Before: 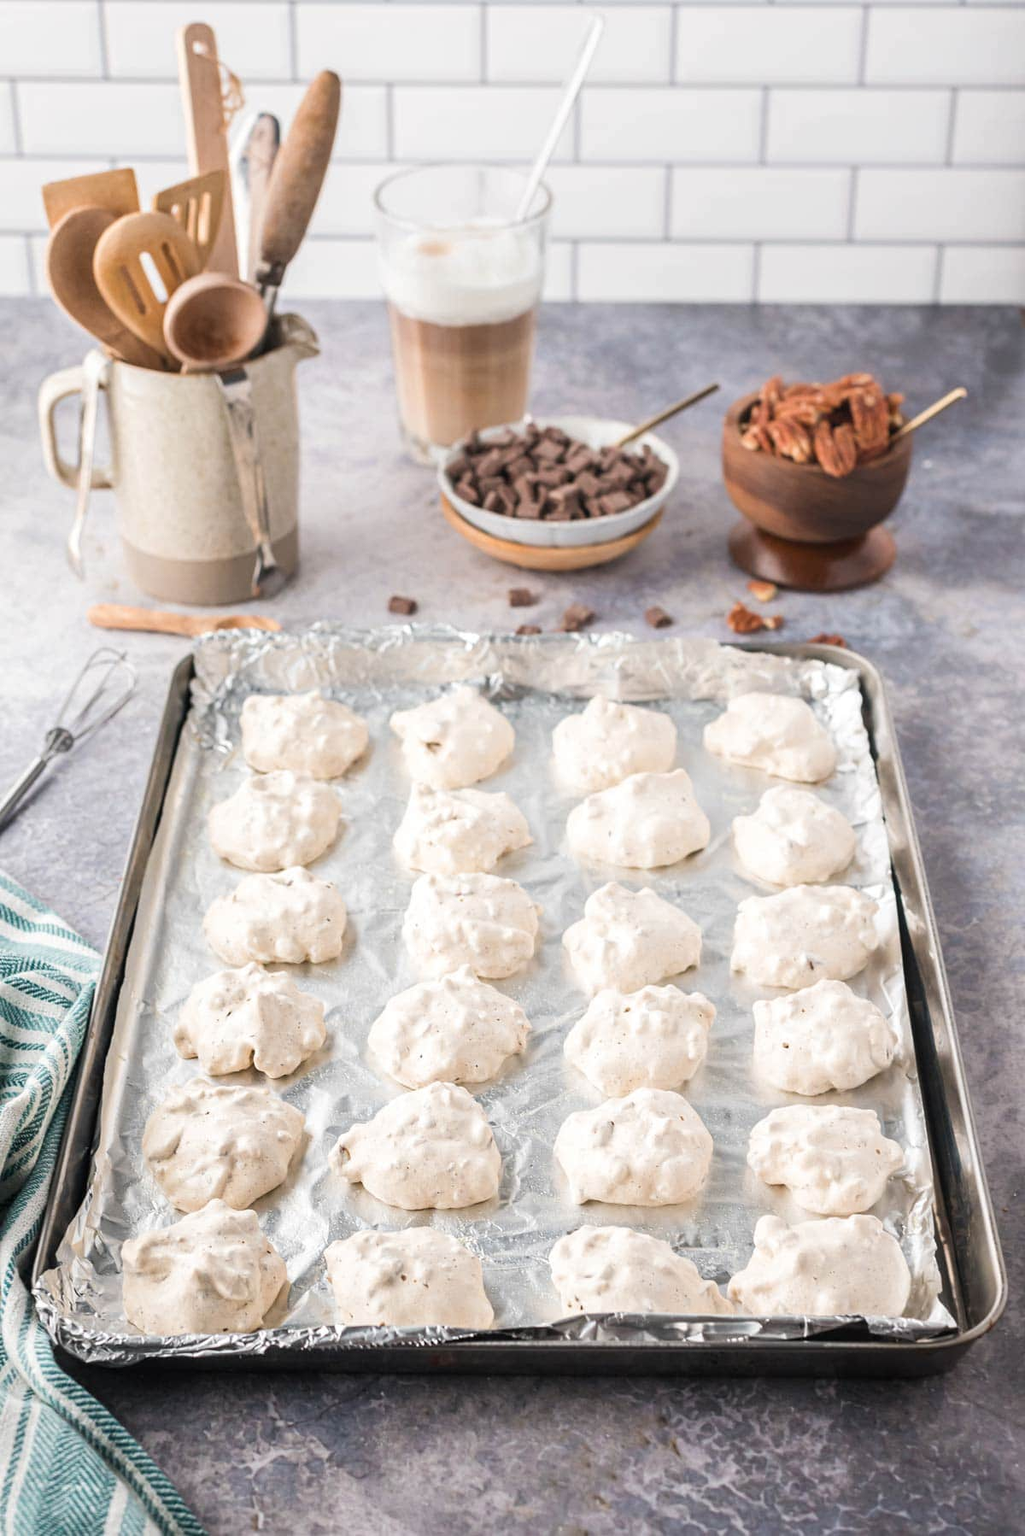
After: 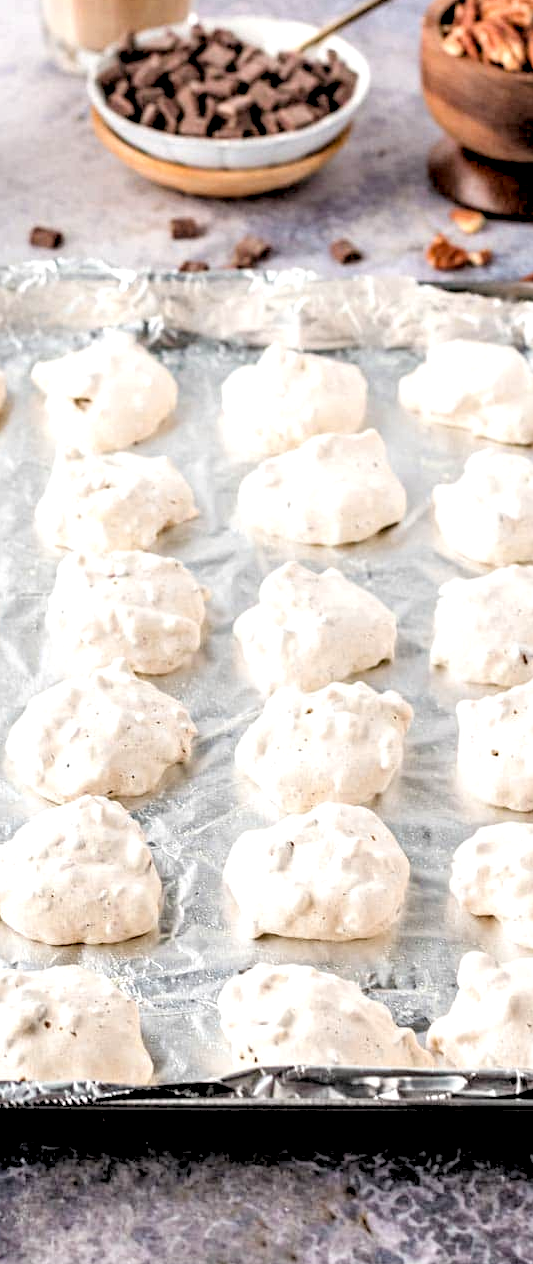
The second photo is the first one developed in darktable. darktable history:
tone equalizer: on, module defaults
haze removal: compatibility mode true, adaptive false
crop: left 35.432%, top 26.233%, right 20.145%, bottom 3.432%
white balance: red 1, blue 1
rgb levels: levels [[0.027, 0.429, 0.996], [0, 0.5, 1], [0, 0.5, 1]]
local contrast: highlights 80%, shadows 57%, detail 175%, midtone range 0.602
